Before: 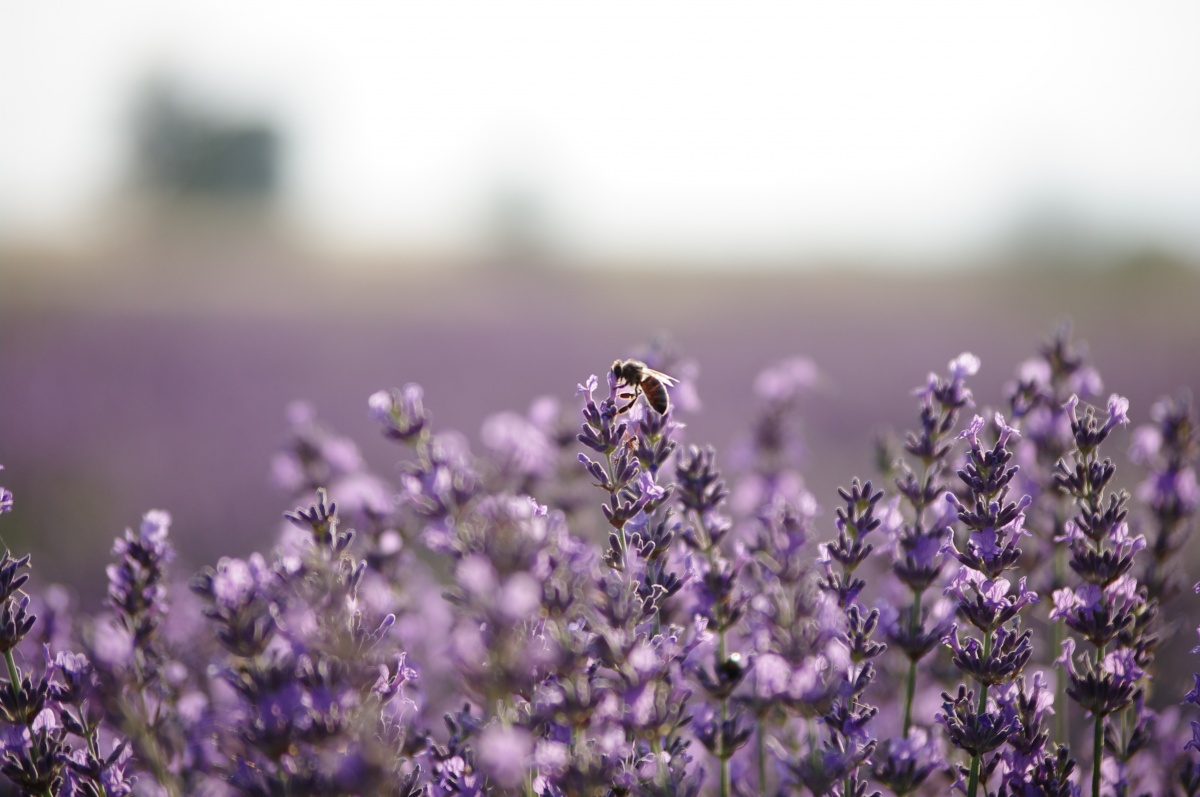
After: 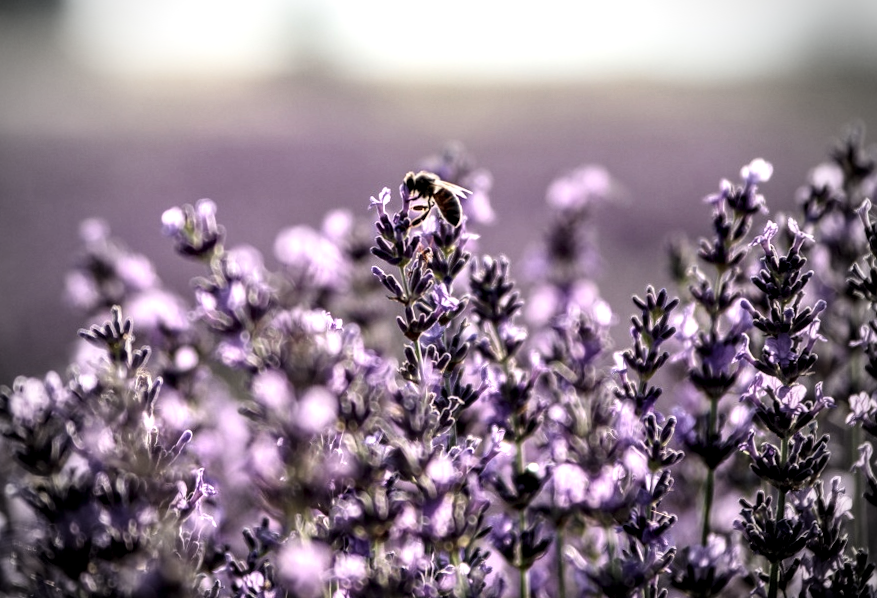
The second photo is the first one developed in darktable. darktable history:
tone curve: curves: ch0 [(0, 0) (0.137, 0.063) (0.255, 0.176) (0.502, 0.502) (0.749, 0.839) (1, 1)], color space Lab, linked channels, preserve colors none
rotate and perspective: rotation -1°, crop left 0.011, crop right 0.989, crop top 0.025, crop bottom 0.975
crop: left 16.871%, top 22.857%, right 9.116%
local contrast: highlights 79%, shadows 56%, detail 175%, midtone range 0.428
vignetting: fall-off start 67.15%, brightness -0.442, saturation -0.691, width/height ratio 1.011, unbound false
